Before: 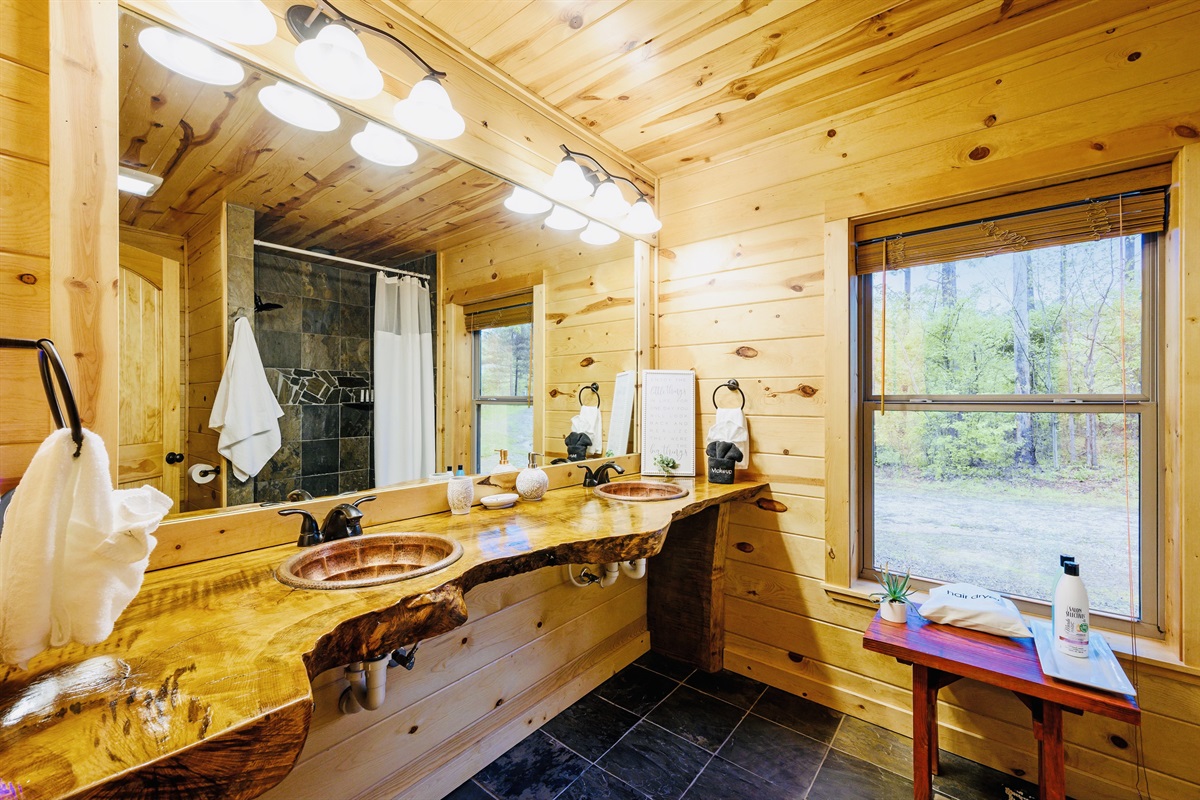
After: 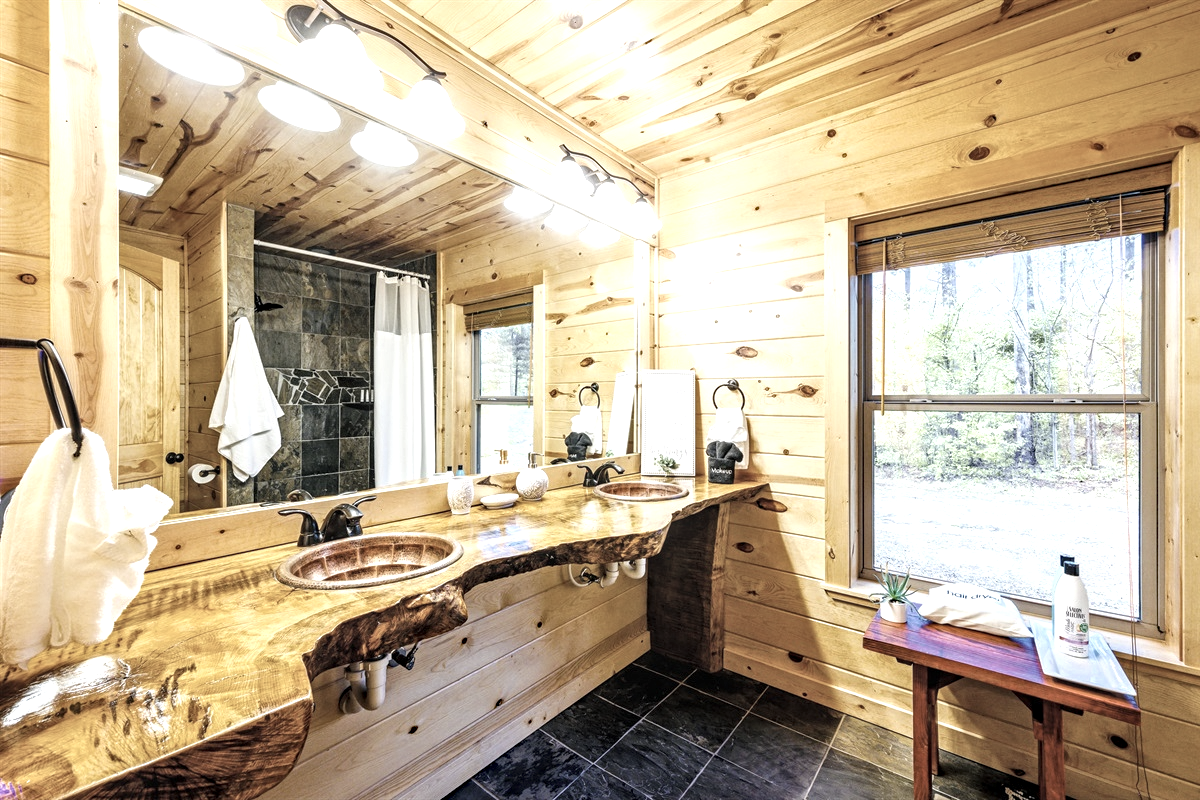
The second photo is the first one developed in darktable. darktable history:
haze removal: compatibility mode true, adaptive false
exposure: black level correction 0, exposure 0.7 EV, compensate highlight preservation false
local contrast: detail 130%
color correction: highlights b* 0.065, saturation 0.521
